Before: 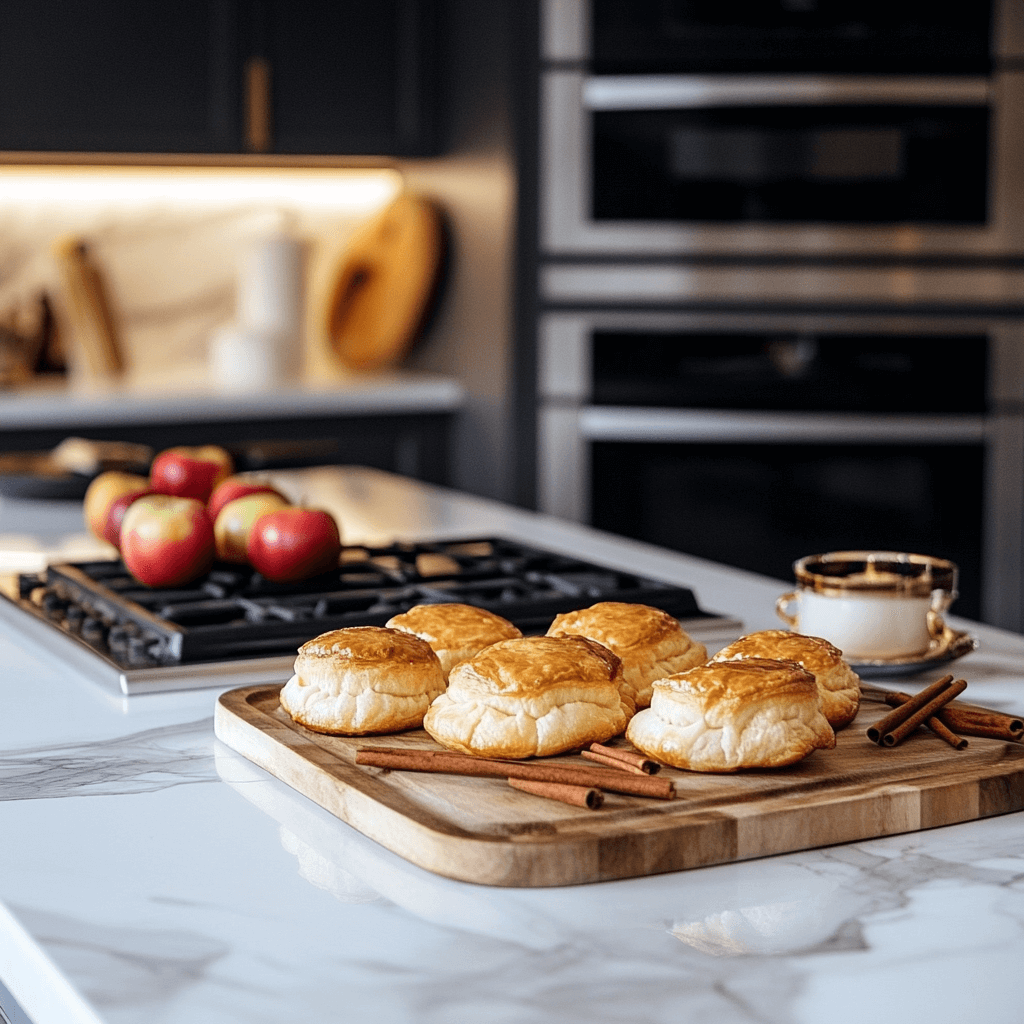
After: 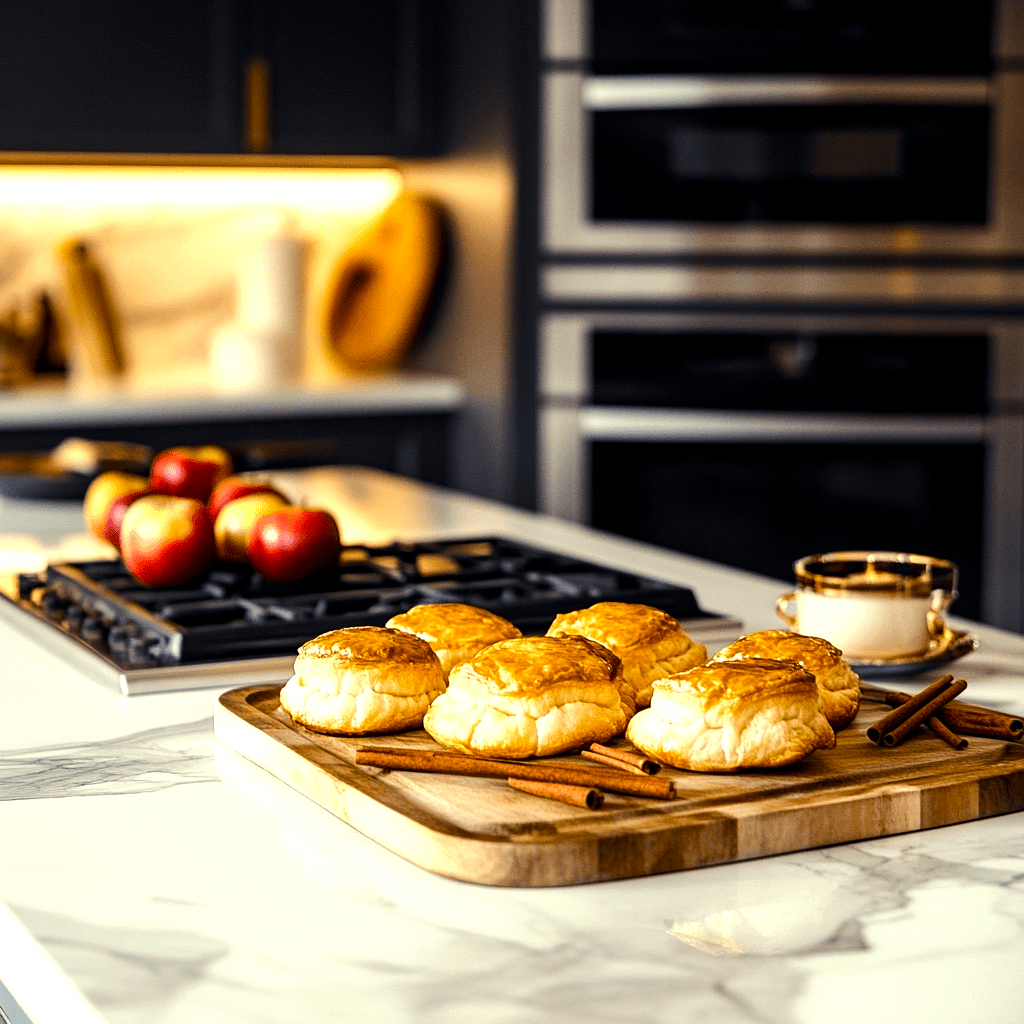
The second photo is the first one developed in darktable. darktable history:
exposure: black level correction 0.001, exposure 0.016 EV, compensate highlight preservation false
color balance rgb: highlights gain › chroma 8.025%, highlights gain › hue 81.84°, perceptual saturation grading › global saturation 20%, perceptual saturation grading › highlights -13.918%, perceptual saturation grading › shadows 49.734%, perceptual brilliance grading › highlights 20.574%, perceptual brilliance grading › mid-tones 20.791%, perceptual brilliance grading › shadows -20.391%
